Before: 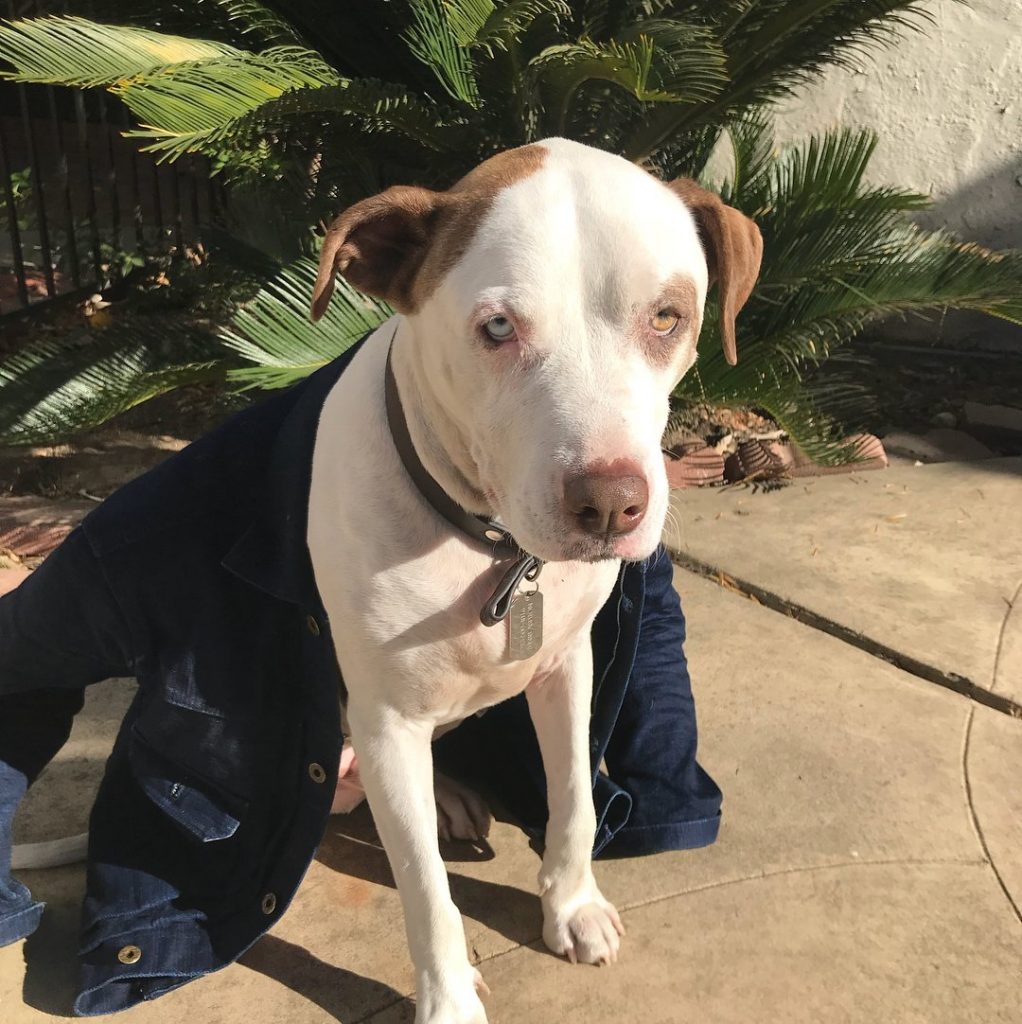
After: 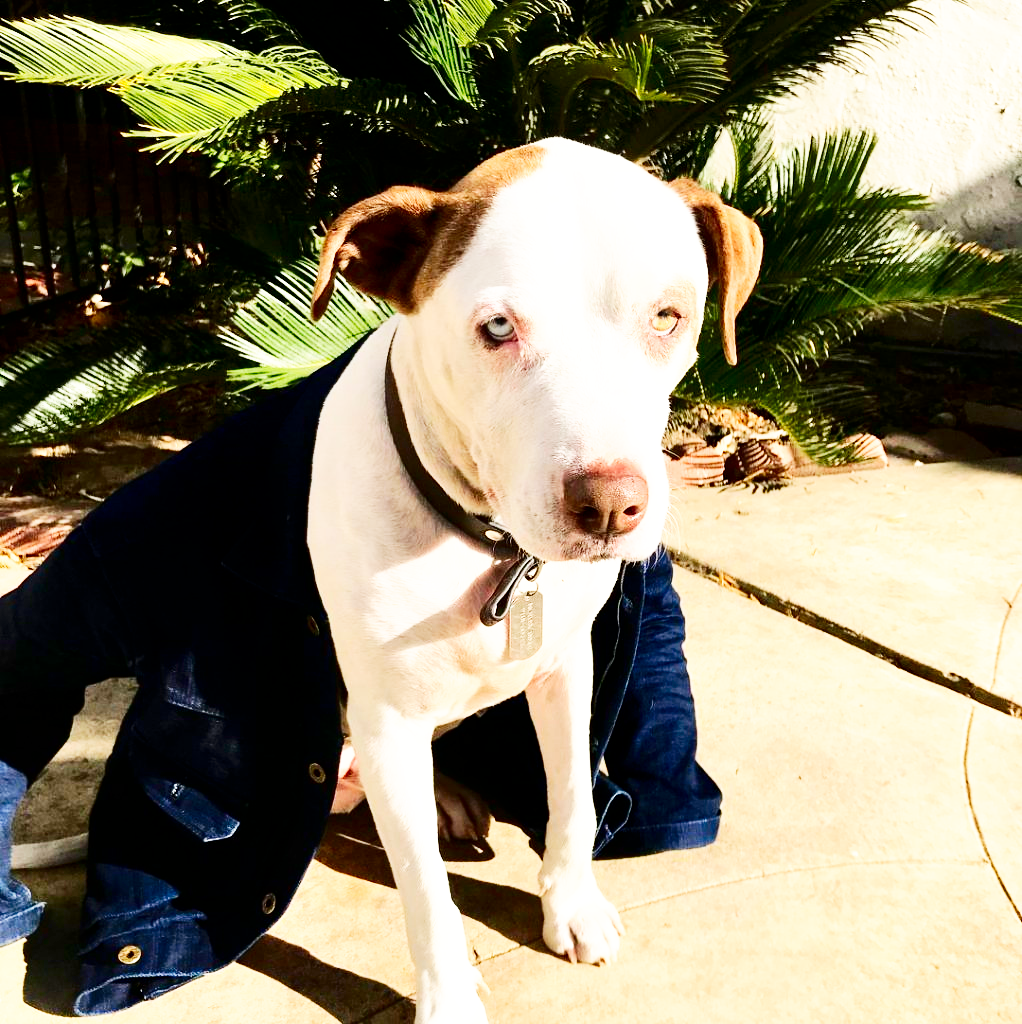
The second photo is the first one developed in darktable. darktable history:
base curve: curves: ch0 [(0, 0) (0.007, 0.004) (0.027, 0.03) (0.046, 0.07) (0.207, 0.54) (0.442, 0.872) (0.673, 0.972) (1, 1)], preserve colors none
exposure: black level correction 0.007, exposure 0.159 EV, compensate highlight preservation false
contrast brightness saturation: contrast 0.19, brightness -0.11, saturation 0.21
white balance: emerald 1
